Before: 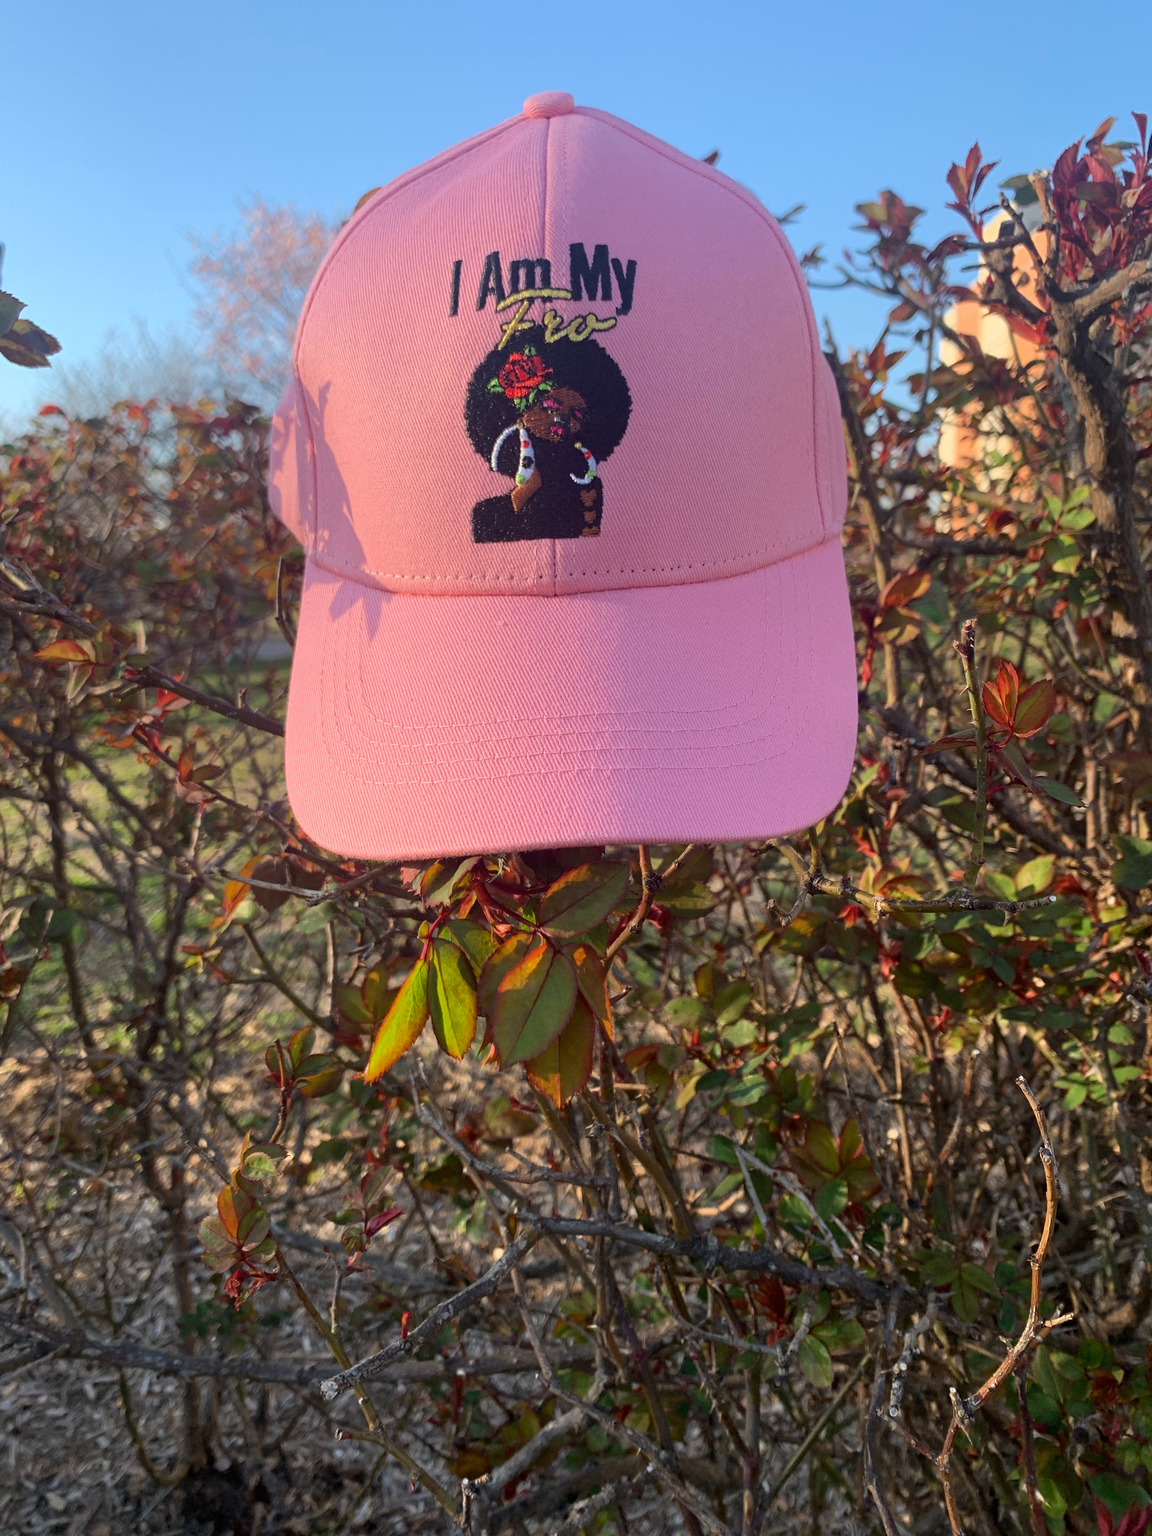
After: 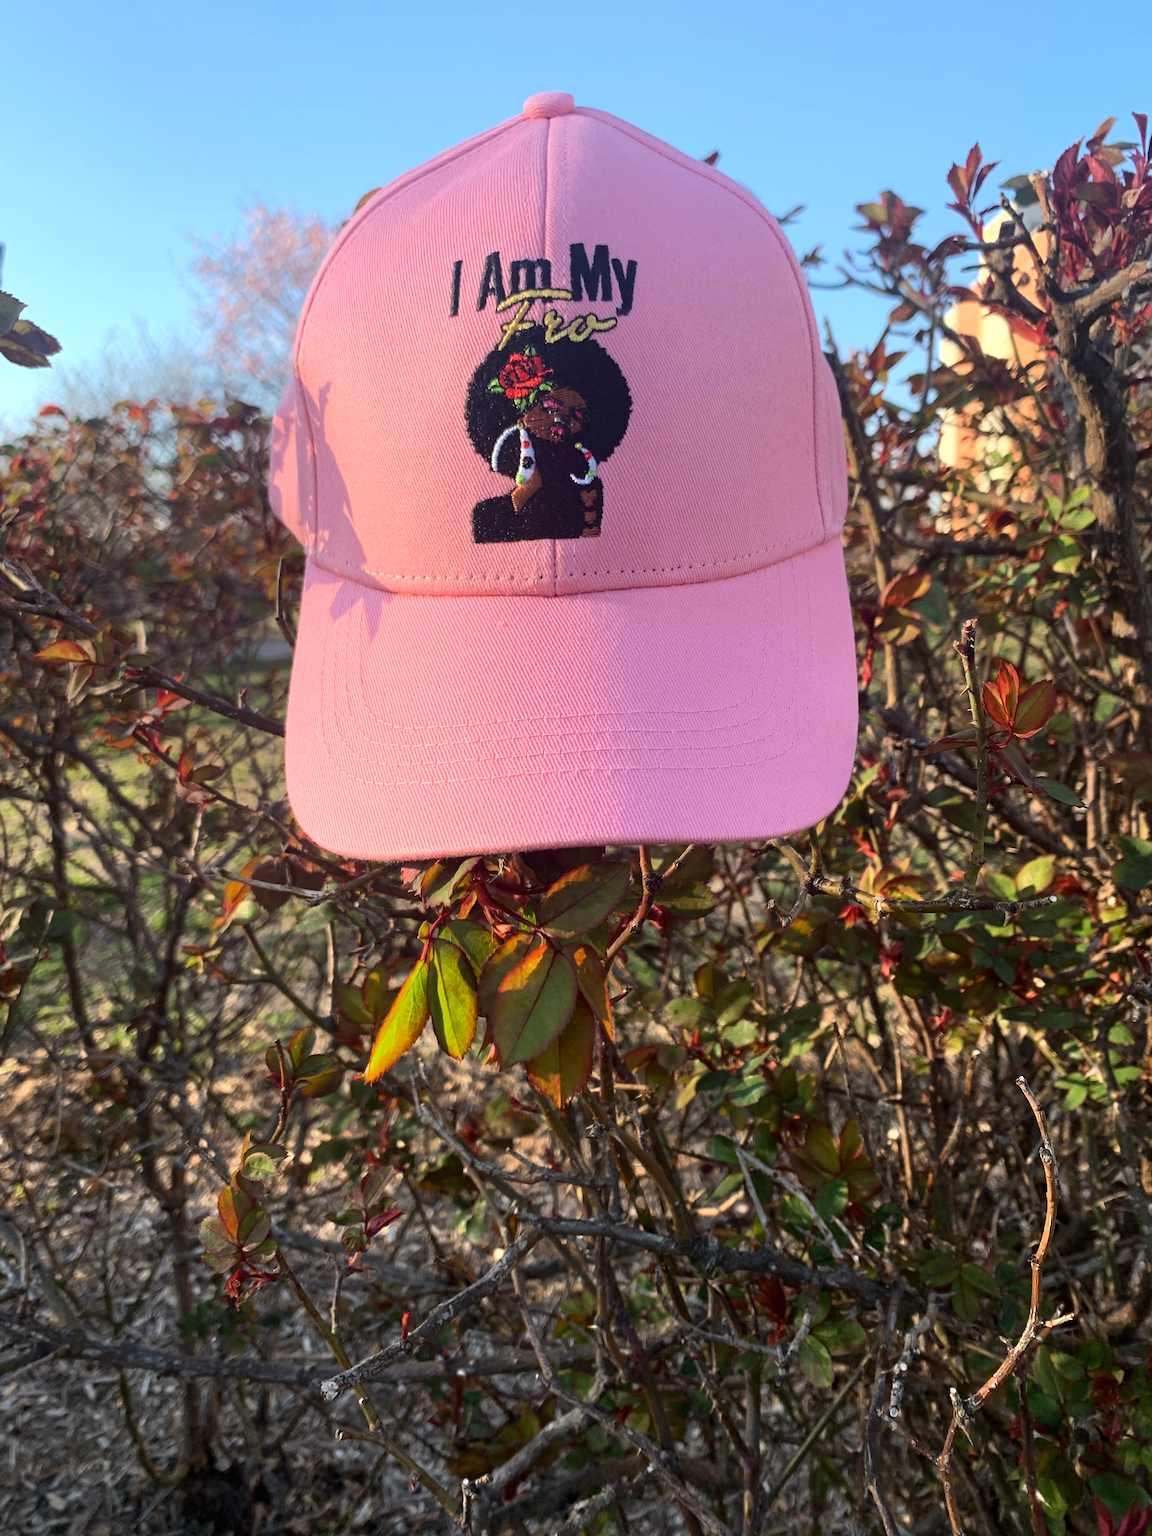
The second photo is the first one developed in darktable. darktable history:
tone equalizer: -8 EV -0.428 EV, -7 EV -0.408 EV, -6 EV -0.319 EV, -5 EV -0.206 EV, -3 EV 0.227 EV, -2 EV 0.346 EV, -1 EV 0.371 EV, +0 EV 0.387 EV, edges refinement/feathering 500, mask exposure compensation -1.57 EV, preserve details no
